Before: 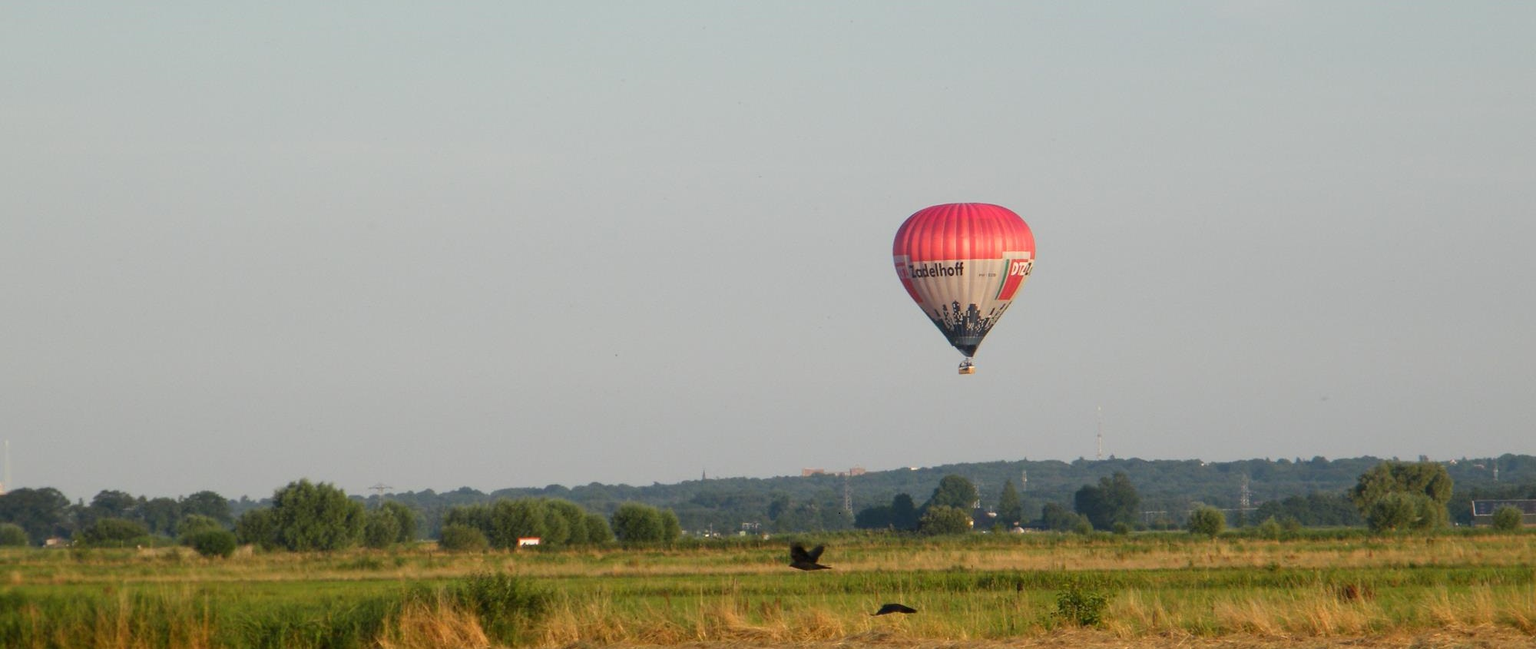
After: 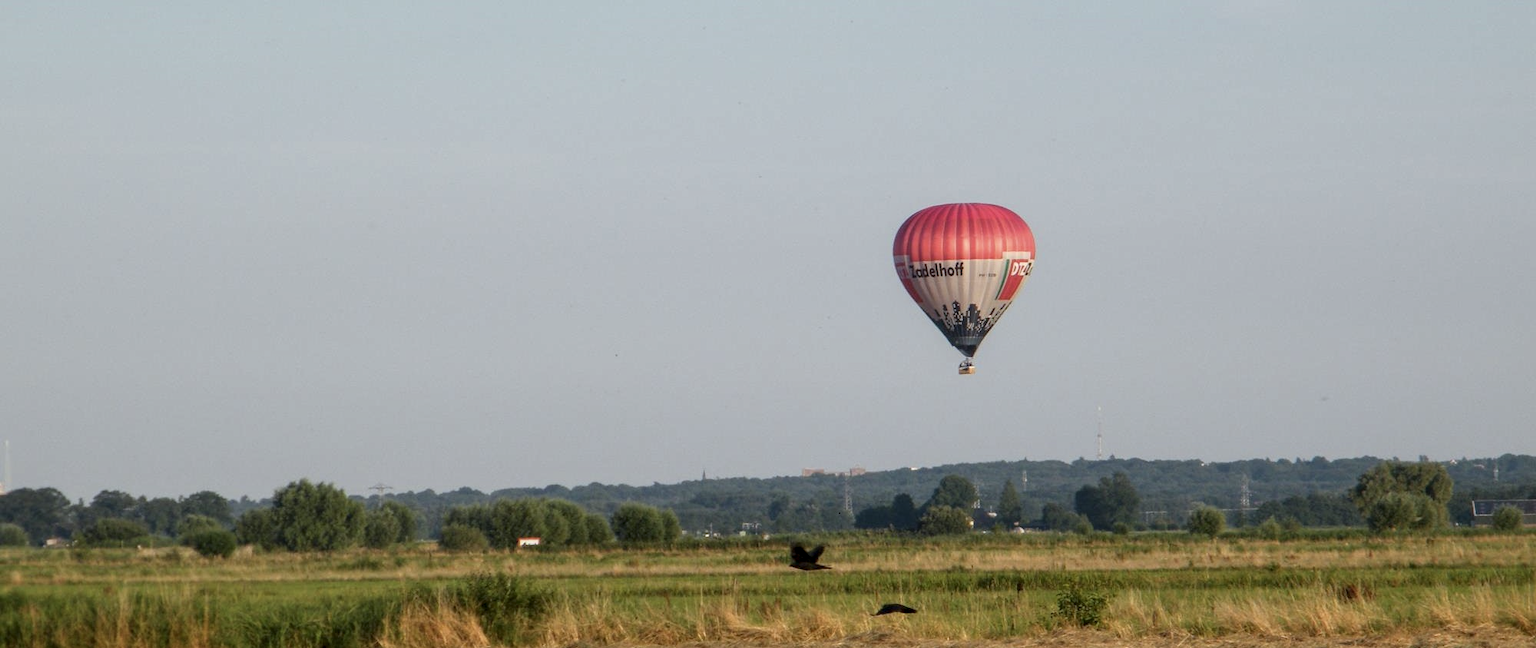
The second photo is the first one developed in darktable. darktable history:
white balance: red 0.974, blue 1.044
local contrast: detail 130%
contrast brightness saturation: saturation -0.17
